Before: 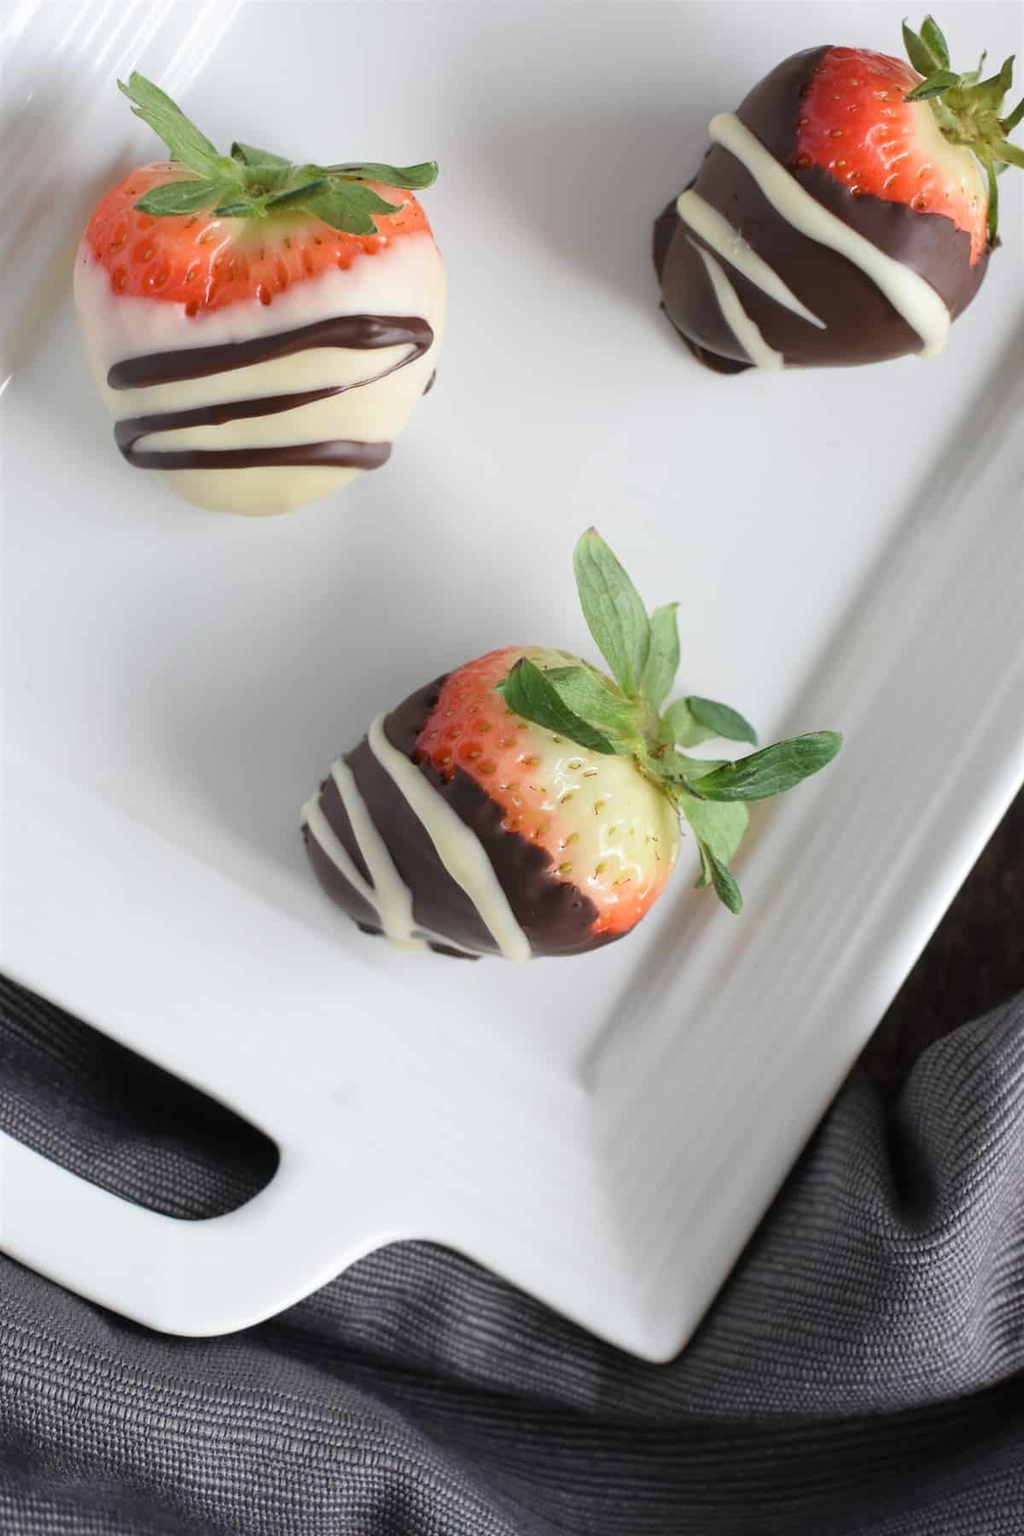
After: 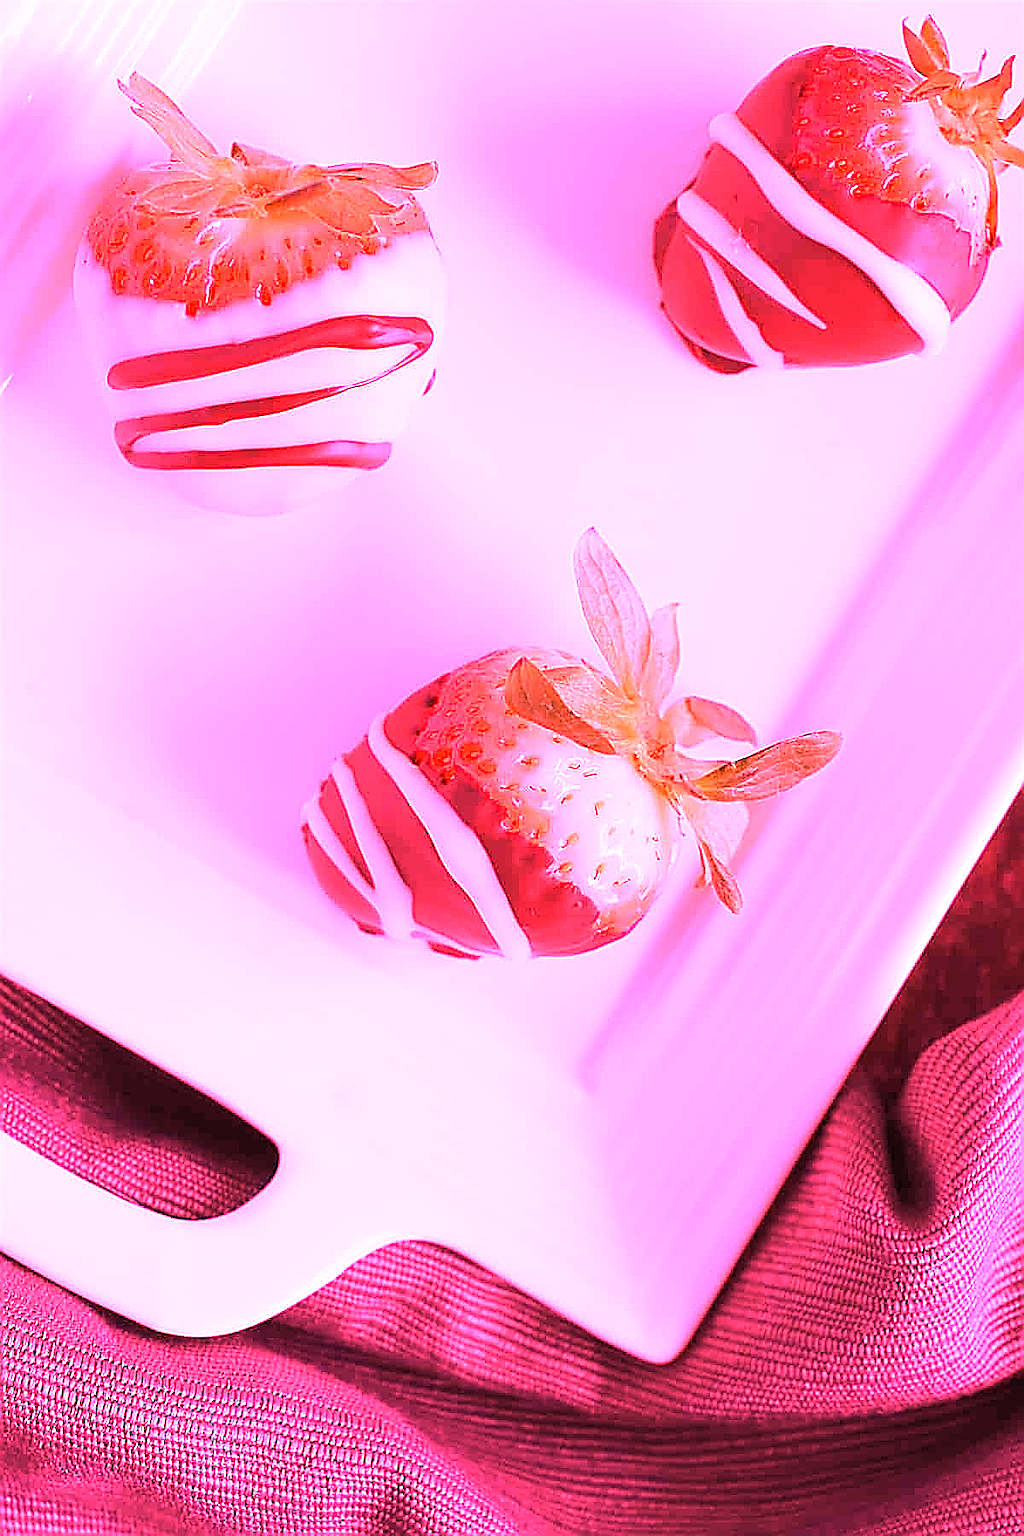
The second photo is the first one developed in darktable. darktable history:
sharpen: radius 1.4, amount 1.25, threshold 0.7
white balance: red 4.26, blue 1.802
